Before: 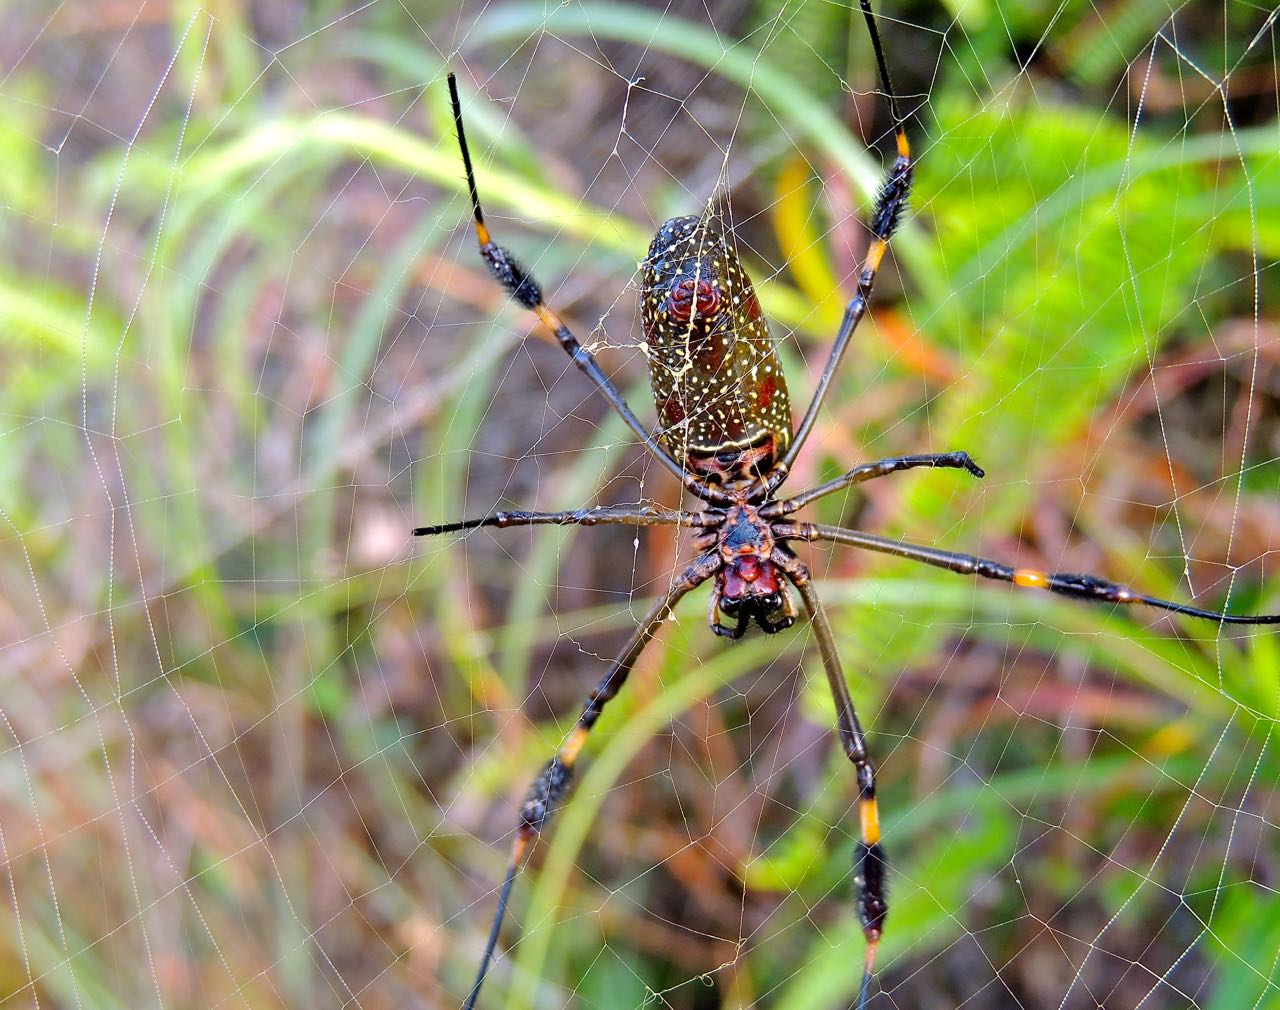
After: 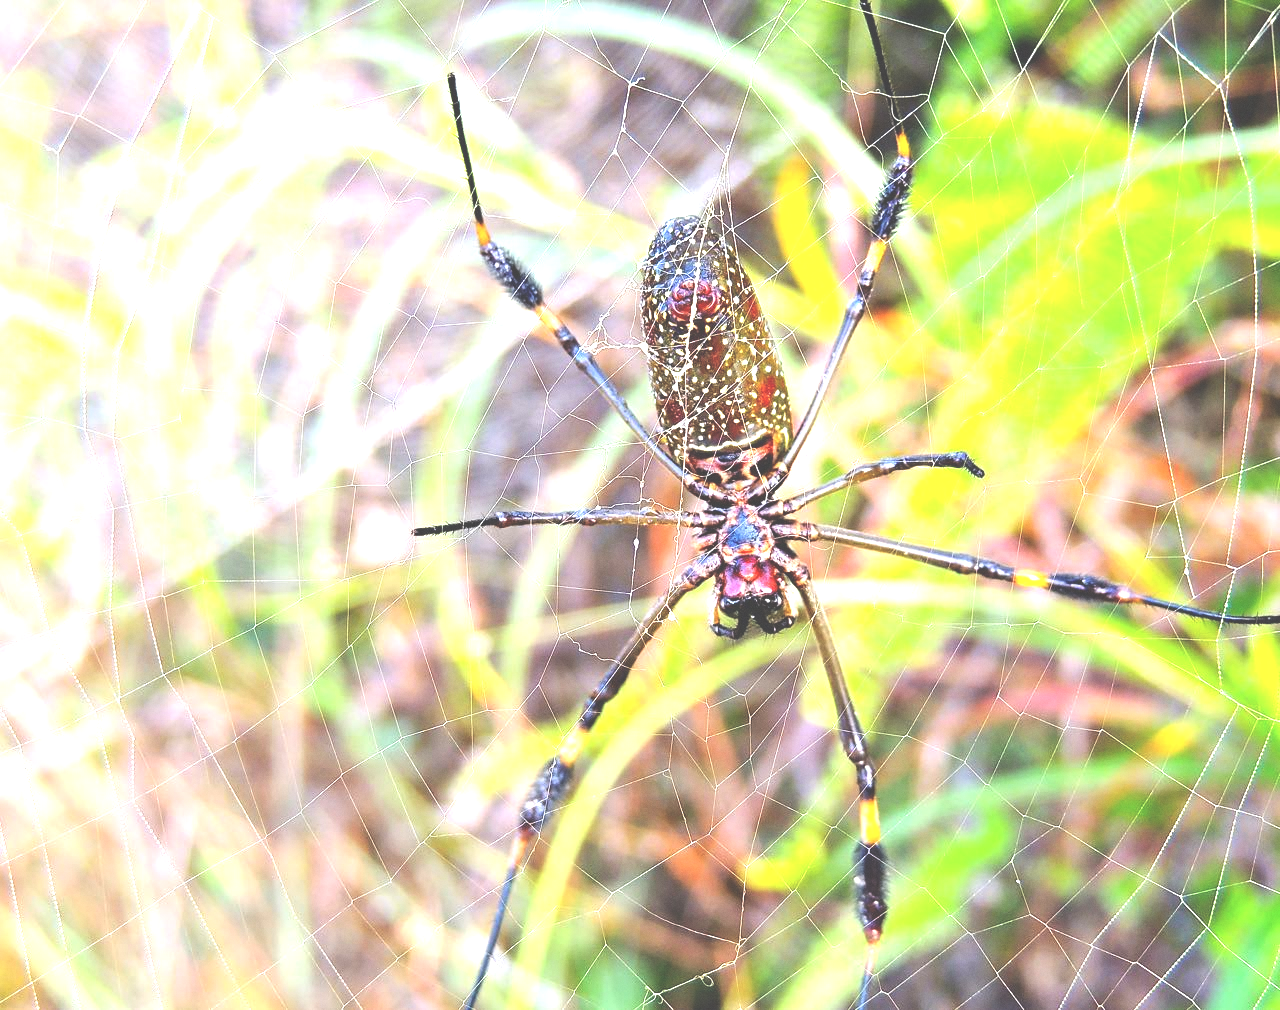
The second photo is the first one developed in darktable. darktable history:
exposure: black level correction -0.023, exposure 1.397 EV, compensate highlight preservation false
grain: coarseness 0.09 ISO, strength 10%
